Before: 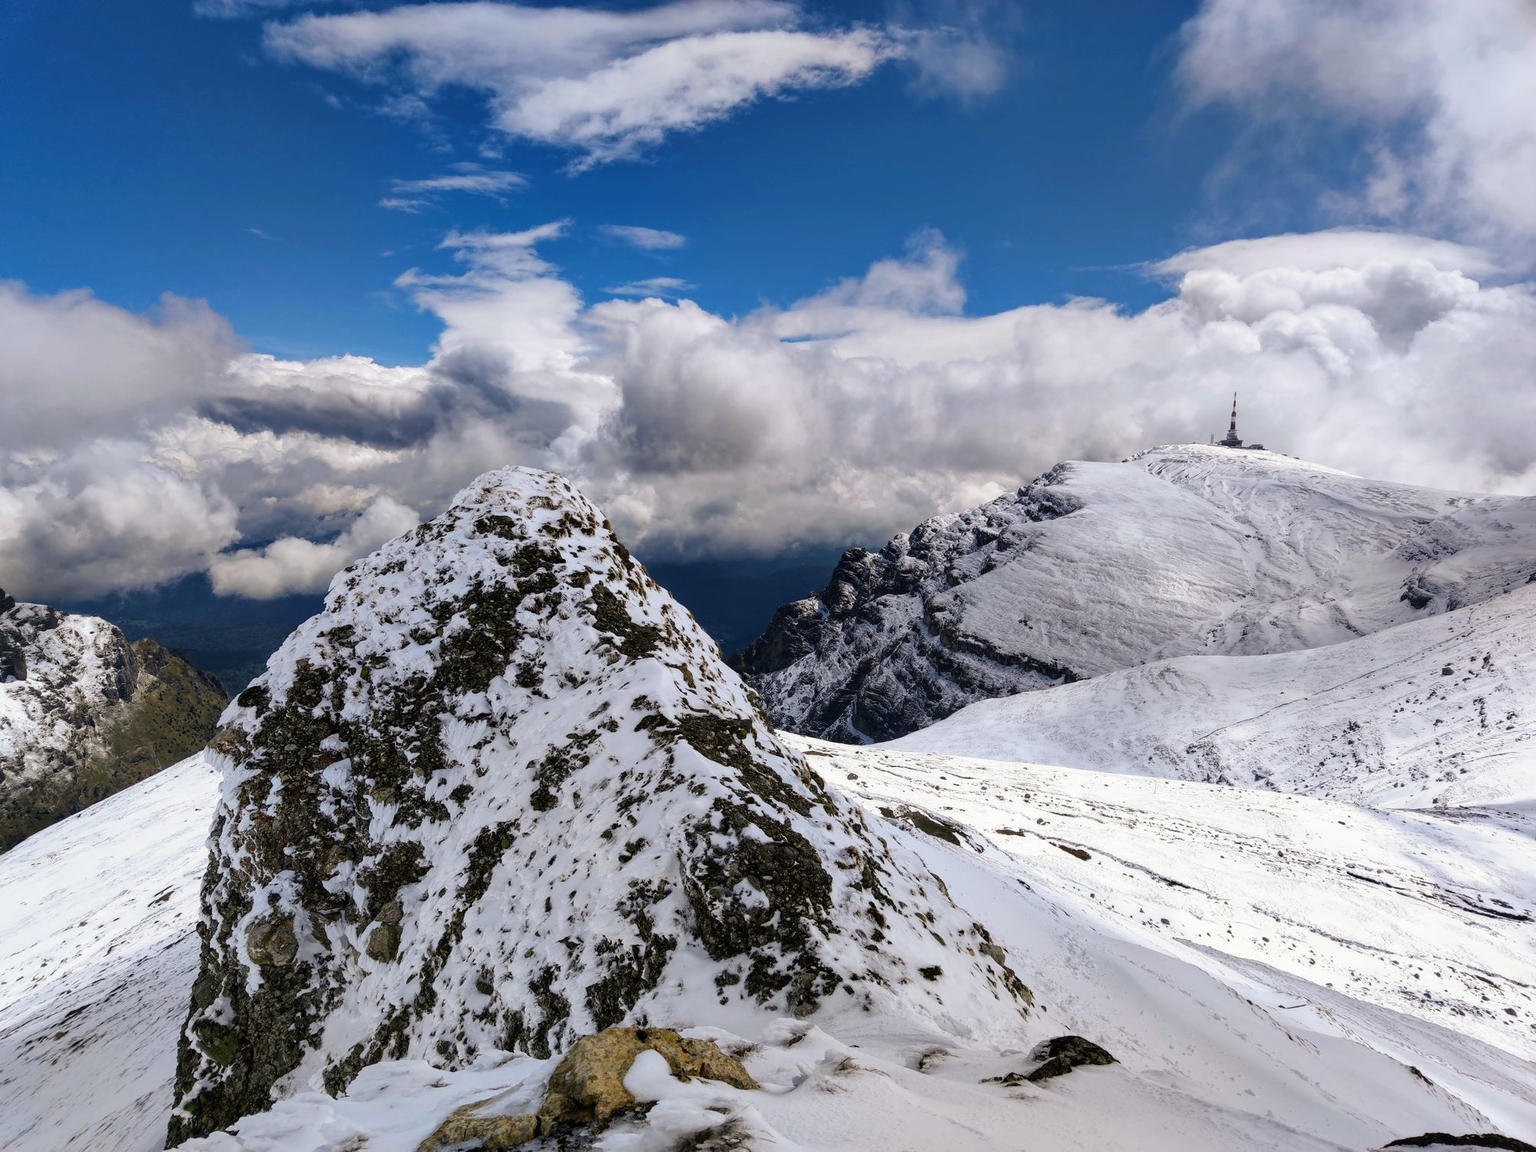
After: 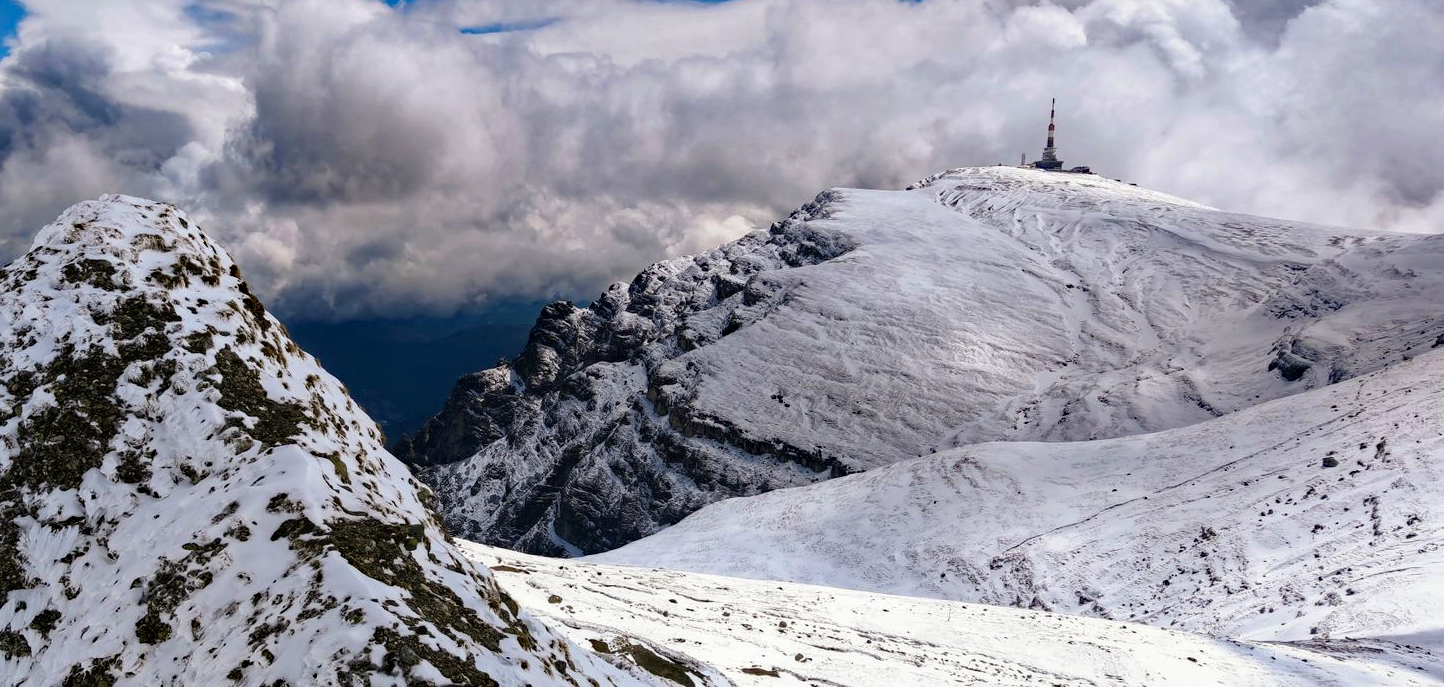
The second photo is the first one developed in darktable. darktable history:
crop and rotate: left 27.771%, top 27.485%, bottom 26.663%
haze removal: strength 0.303, distance 0.255, compatibility mode true, adaptive false
